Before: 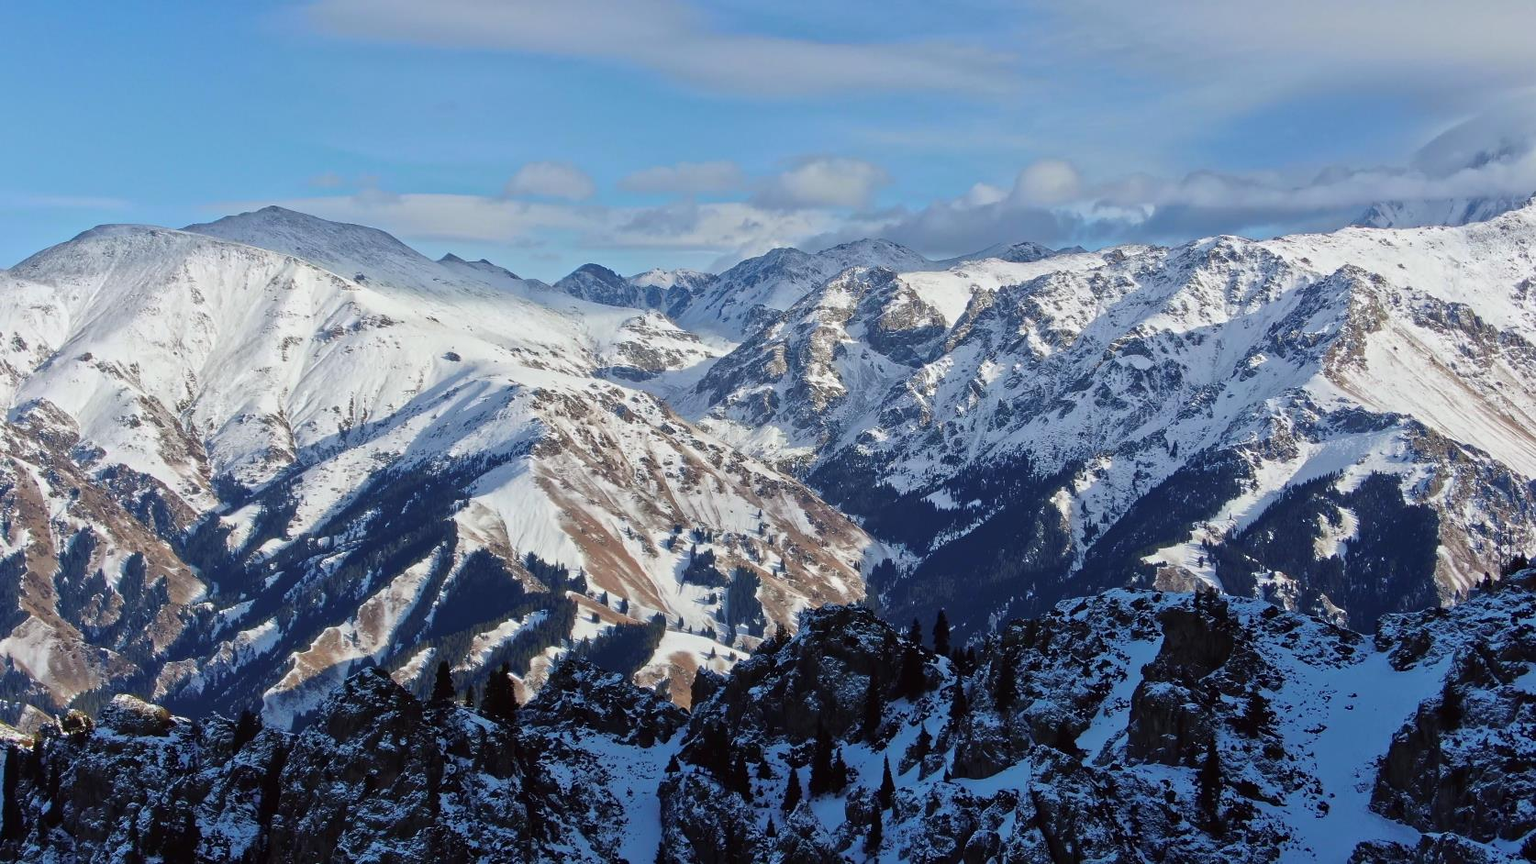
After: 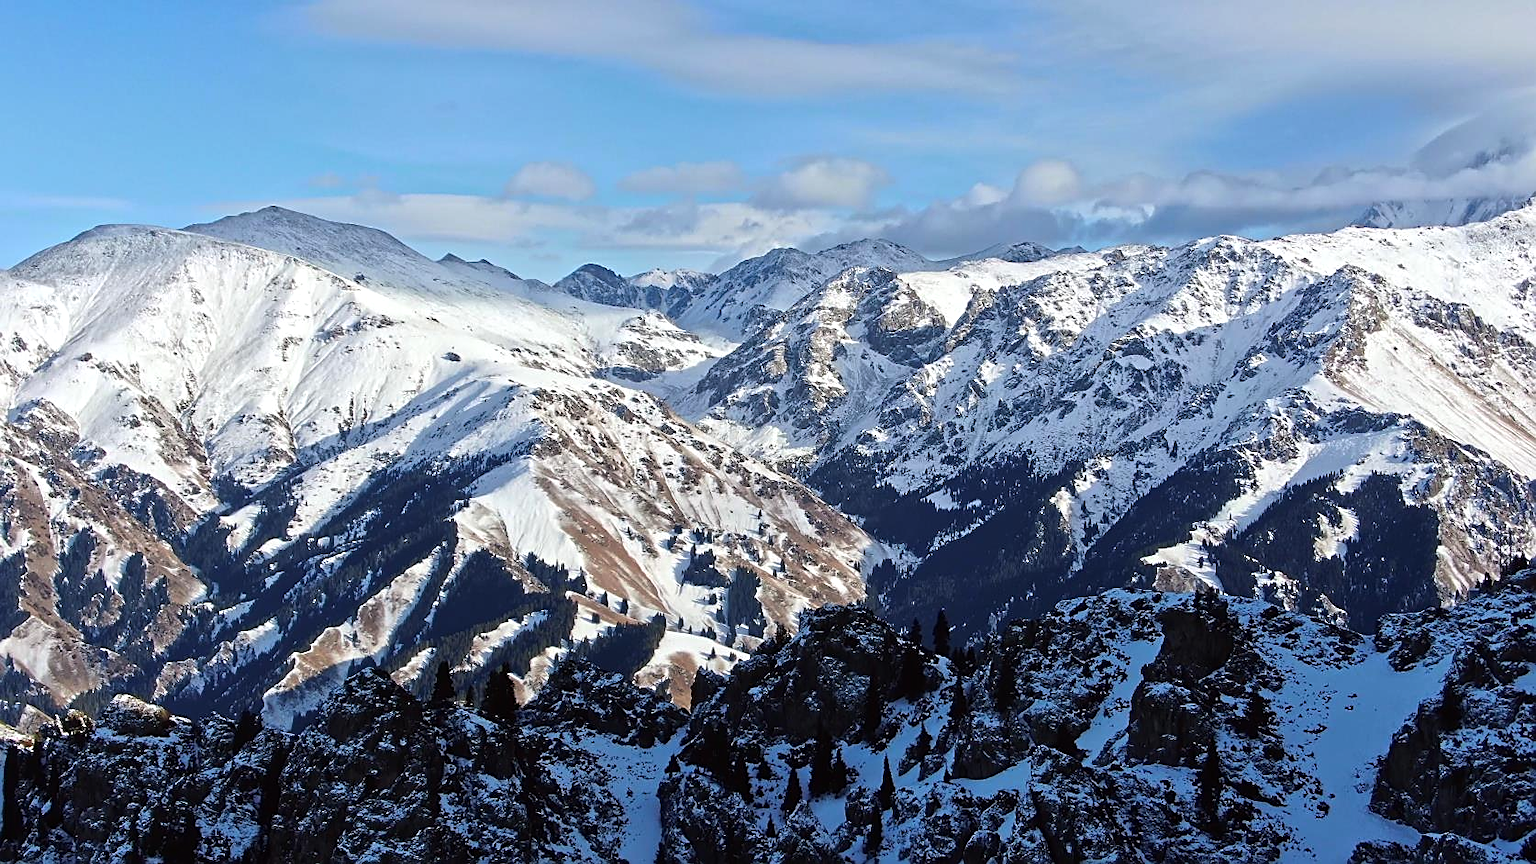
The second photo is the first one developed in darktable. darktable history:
sharpen: on, module defaults
tone equalizer: -8 EV -0.417 EV, -7 EV -0.389 EV, -6 EV -0.333 EV, -5 EV -0.222 EV, -3 EV 0.222 EV, -2 EV 0.333 EV, -1 EV 0.389 EV, +0 EV 0.417 EV, edges refinement/feathering 500, mask exposure compensation -1.57 EV, preserve details no
